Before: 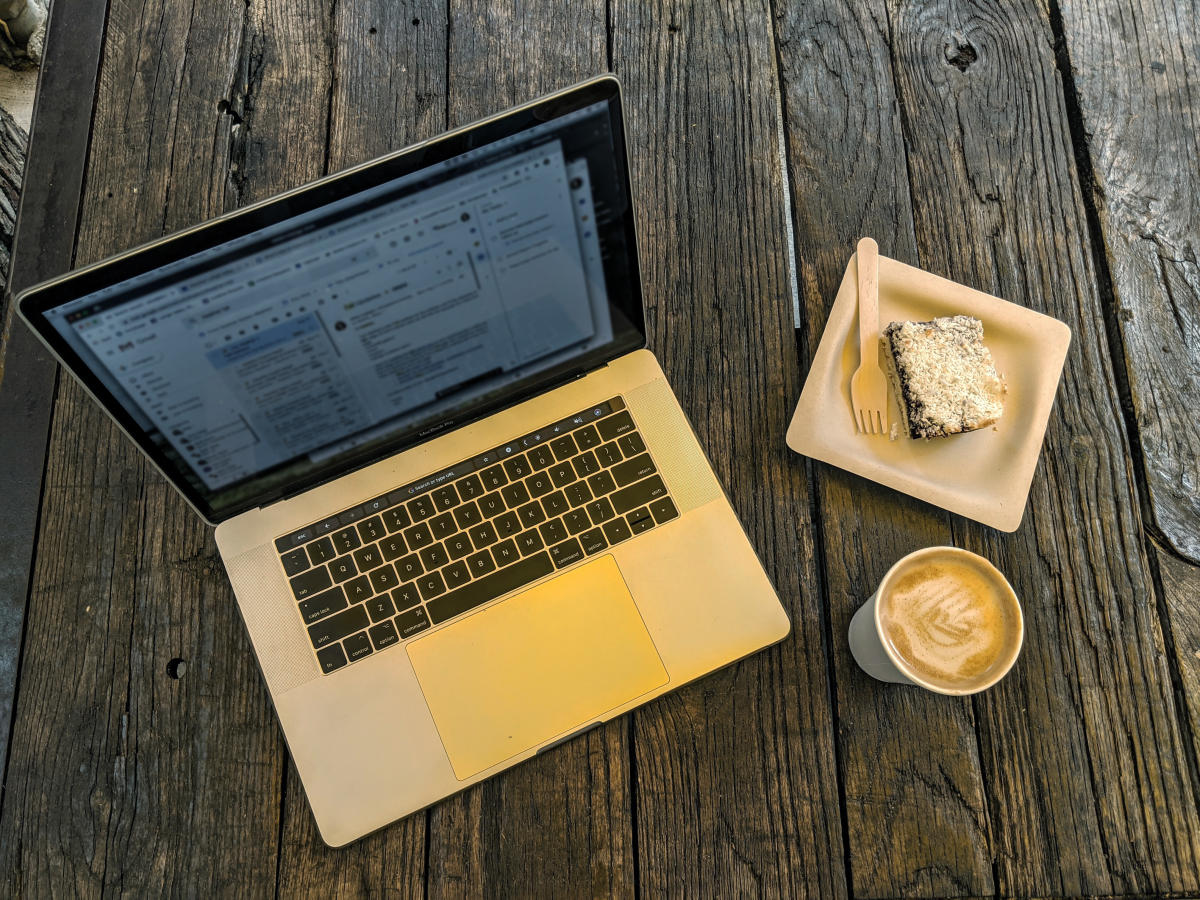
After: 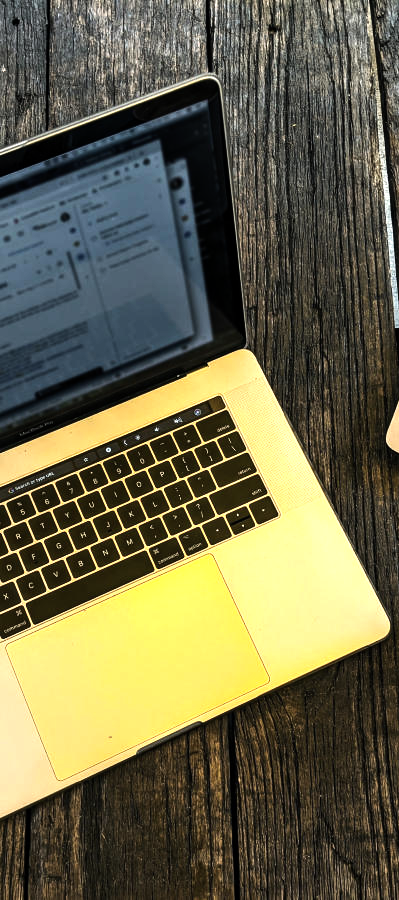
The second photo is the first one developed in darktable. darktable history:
crop: left 33.379%, right 33.311%
tone equalizer: -8 EV -1.12 EV, -7 EV -1.05 EV, -6 EV -0.907 EV, -5 EV -0.567 EV, -3 EV 0.564 EV, -2 EV 0.871 EV, -1 EV 0.993 EV, +0 EV 1.08 EV, edges refinement/feathering 500, mask exposure compensation -1.57 EV, preserve details no
